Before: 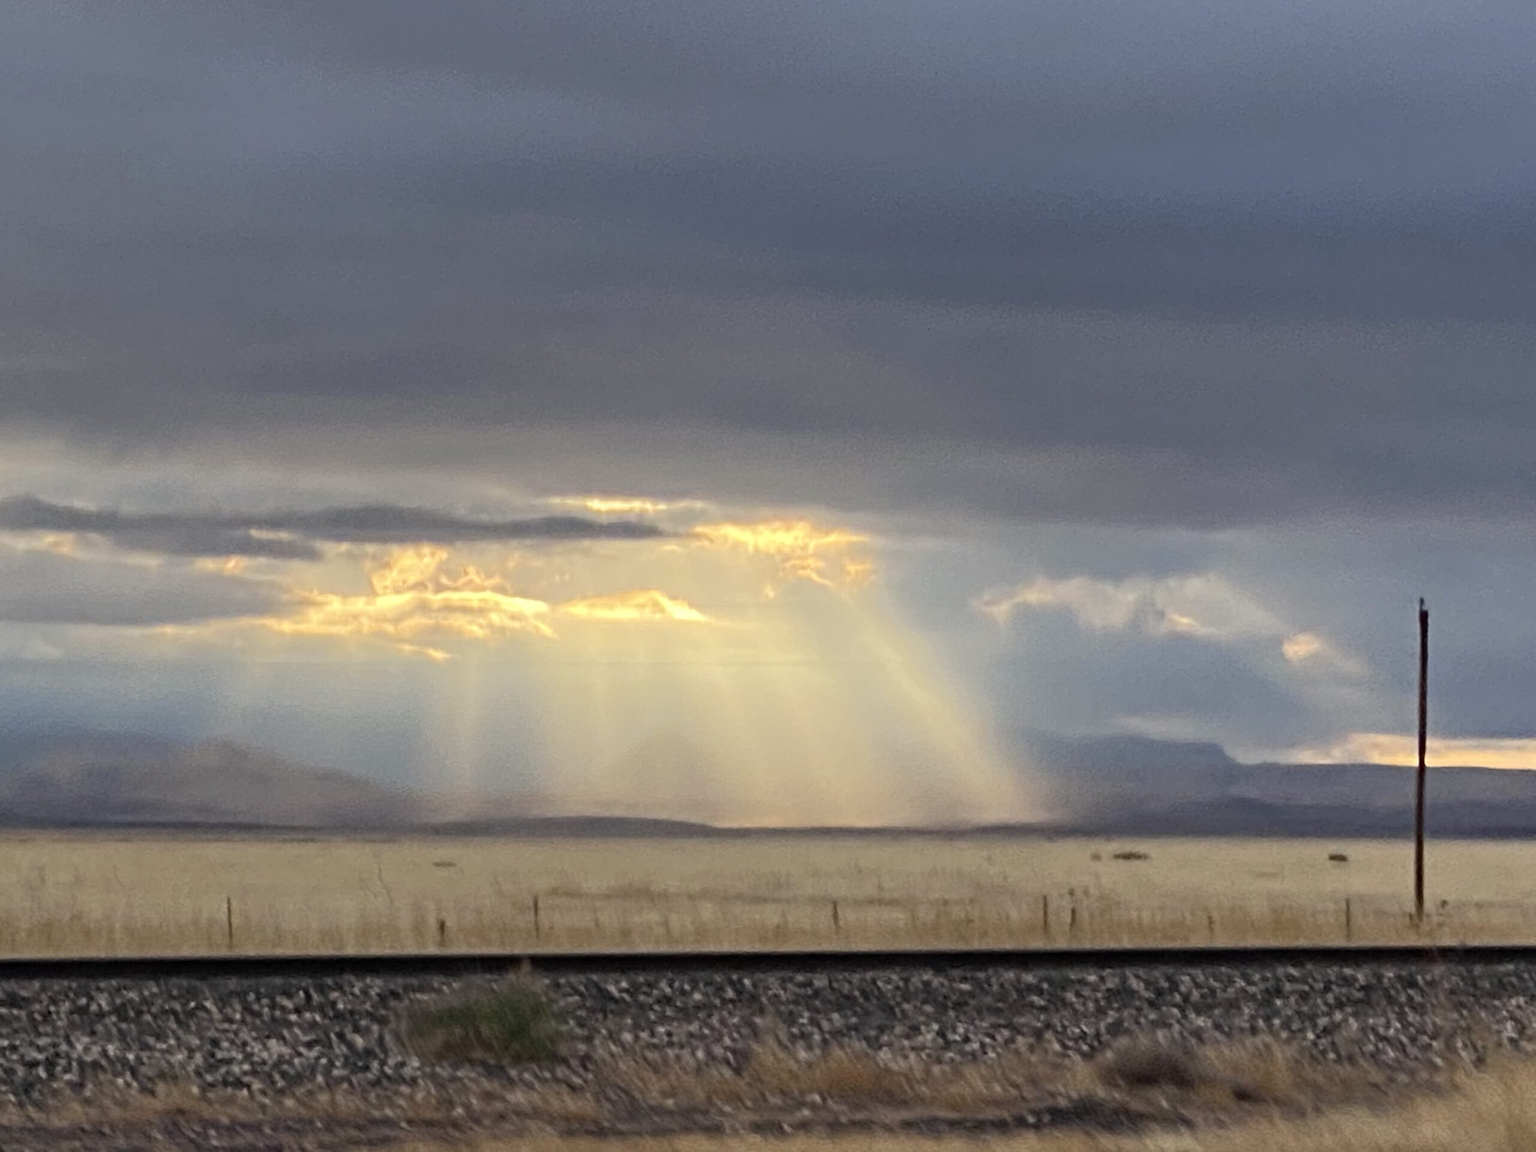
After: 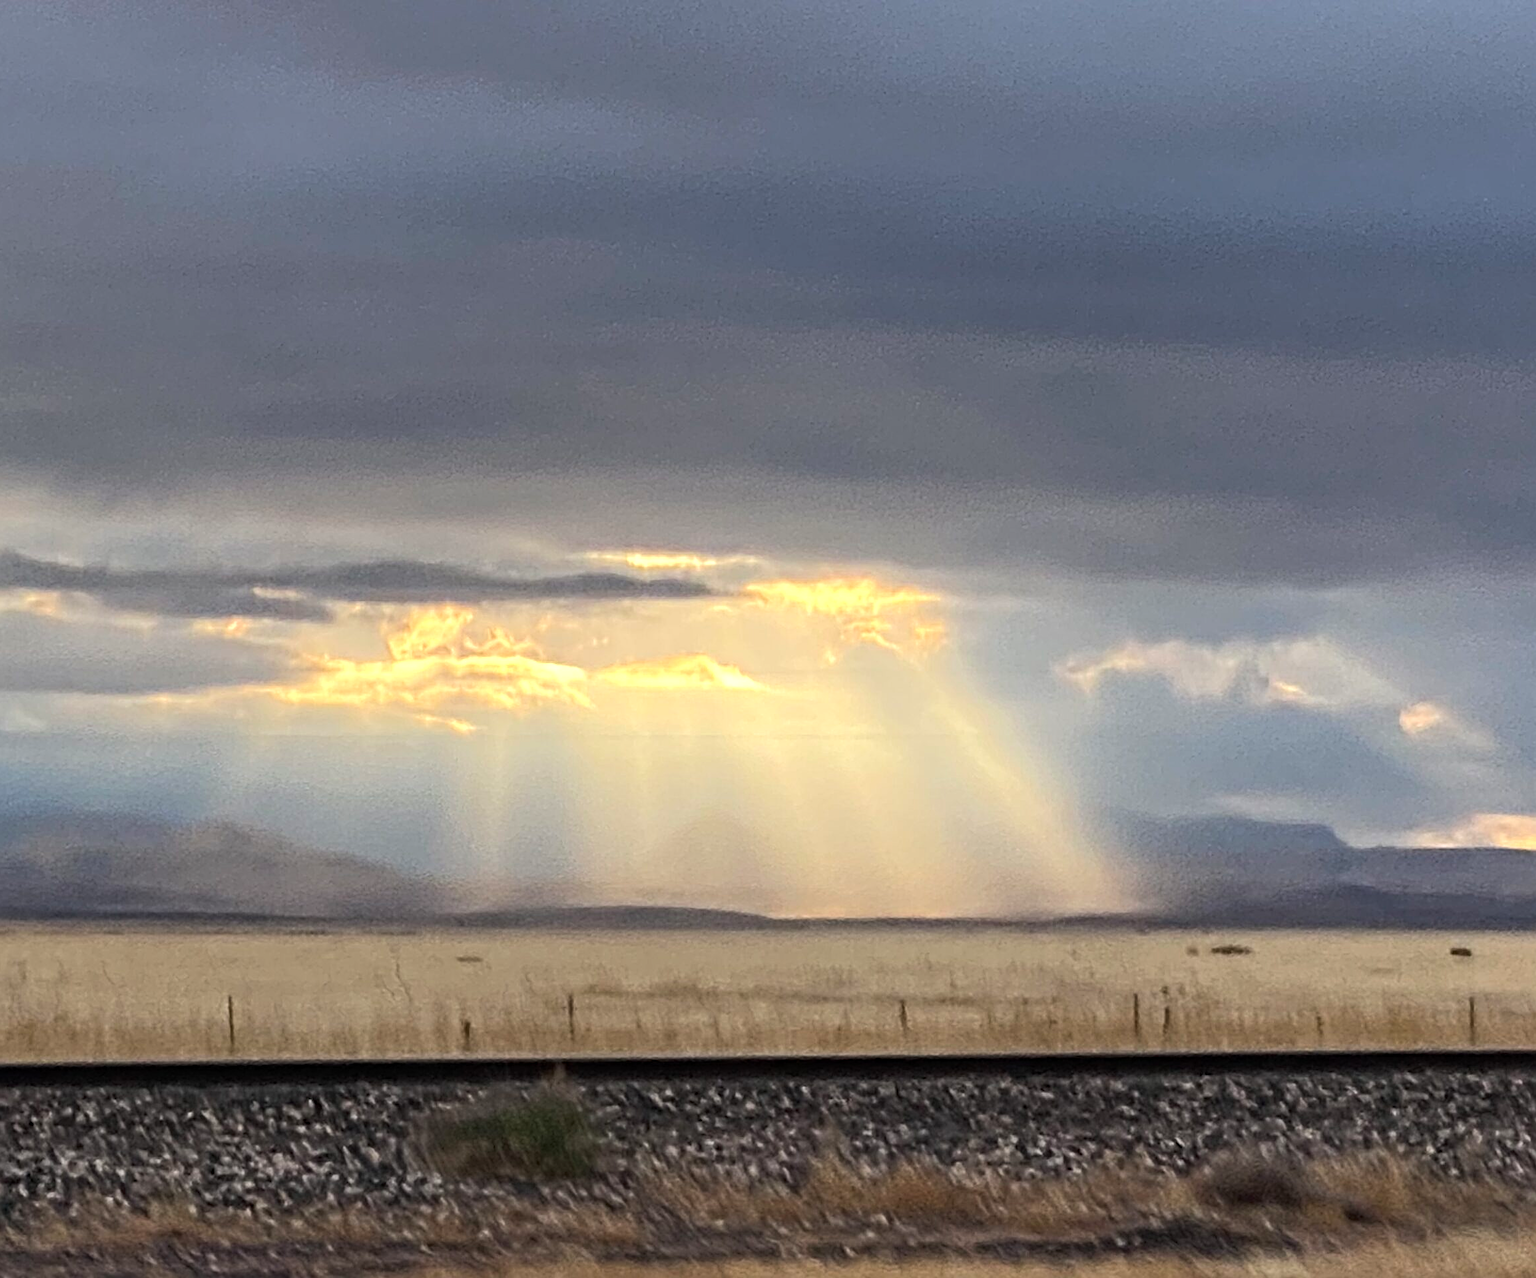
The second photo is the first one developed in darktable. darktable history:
sharpen: radius 3.1
crop and rotate: left 1.413%, right 8.448%
tone equalizer: -8 EV -0.426 EV, -7 EV -0.424 EV, -6 EV -0.334 EV, -5 EV -0.199 EV, -3 EV 0.25 EV, -2 EV 0.325 EV, -1 EV 0.375 EV, +0 EV 0.413 EV, edges refinement/feathering 500, mask exposure compensation -1.57 EV, preserve details no
